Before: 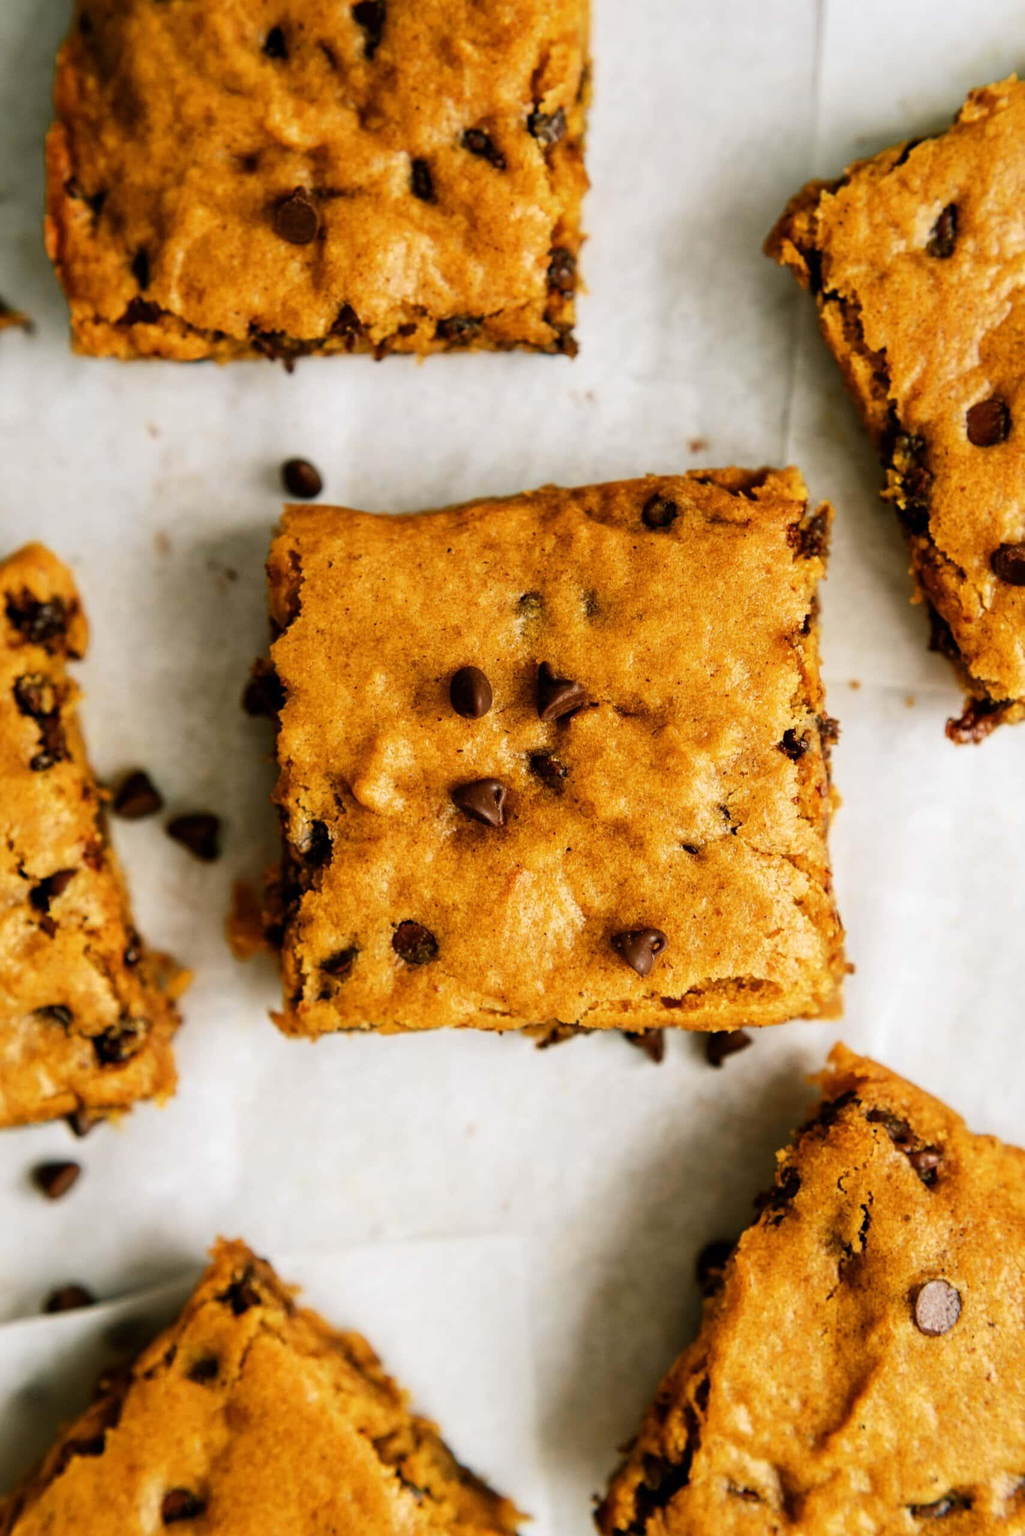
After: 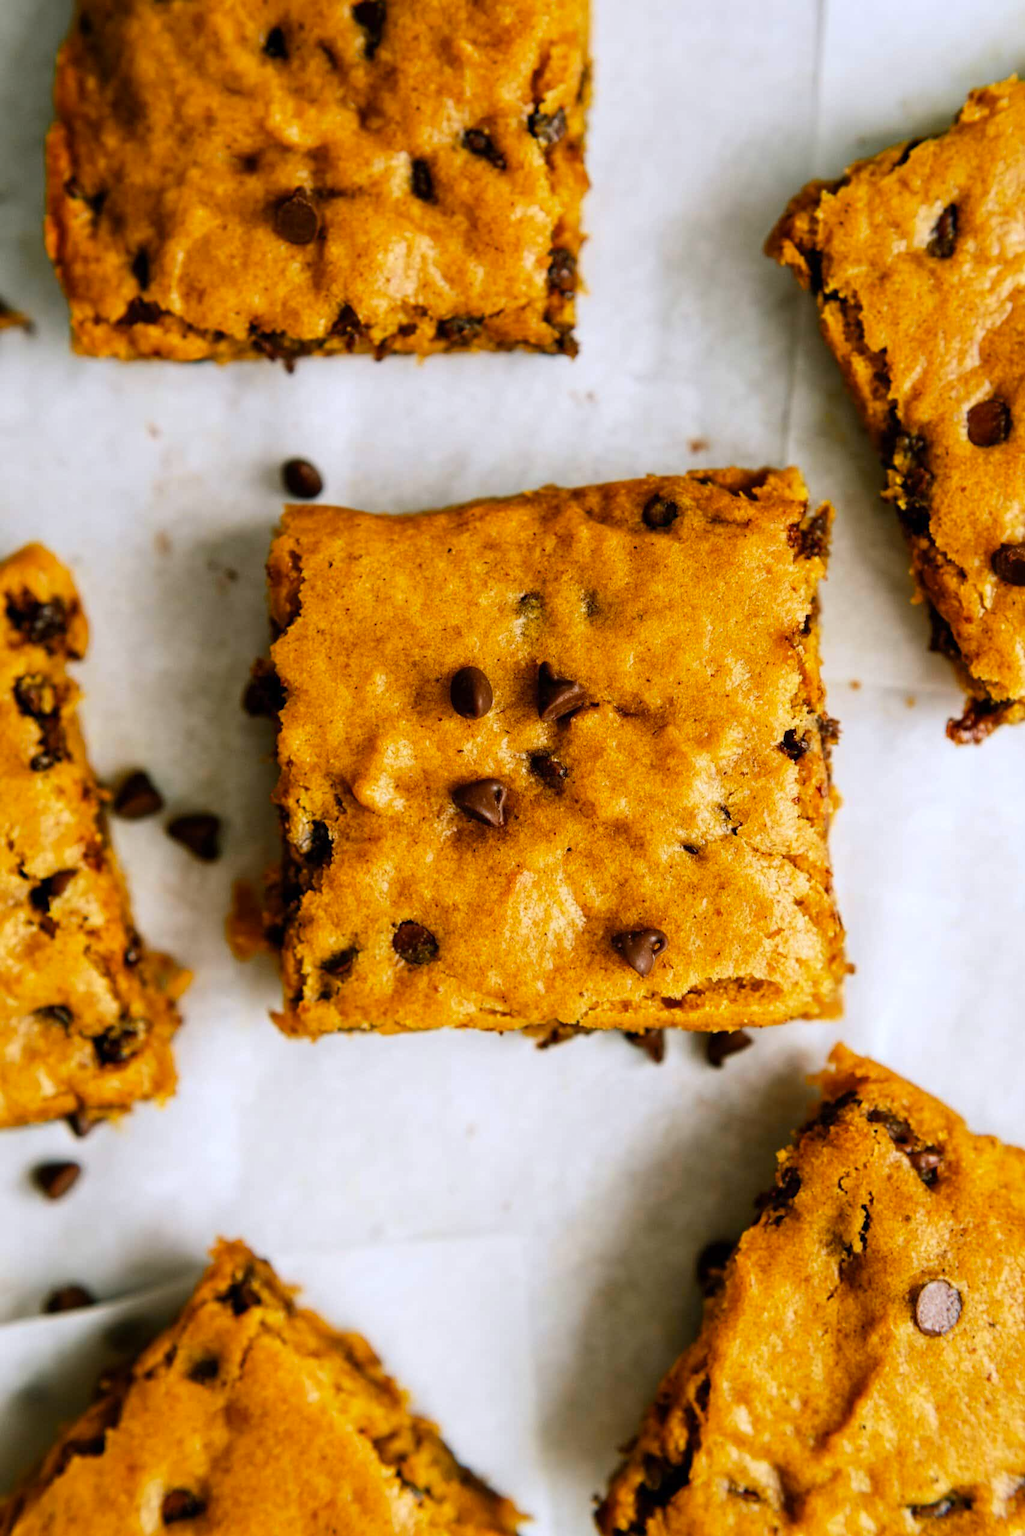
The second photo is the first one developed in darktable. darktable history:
color calibration: output colorfulness [0, 0.315, 0, 0], illuminant as shot in camera, x 0.358, y 0.373, temperature 4628.91 K
